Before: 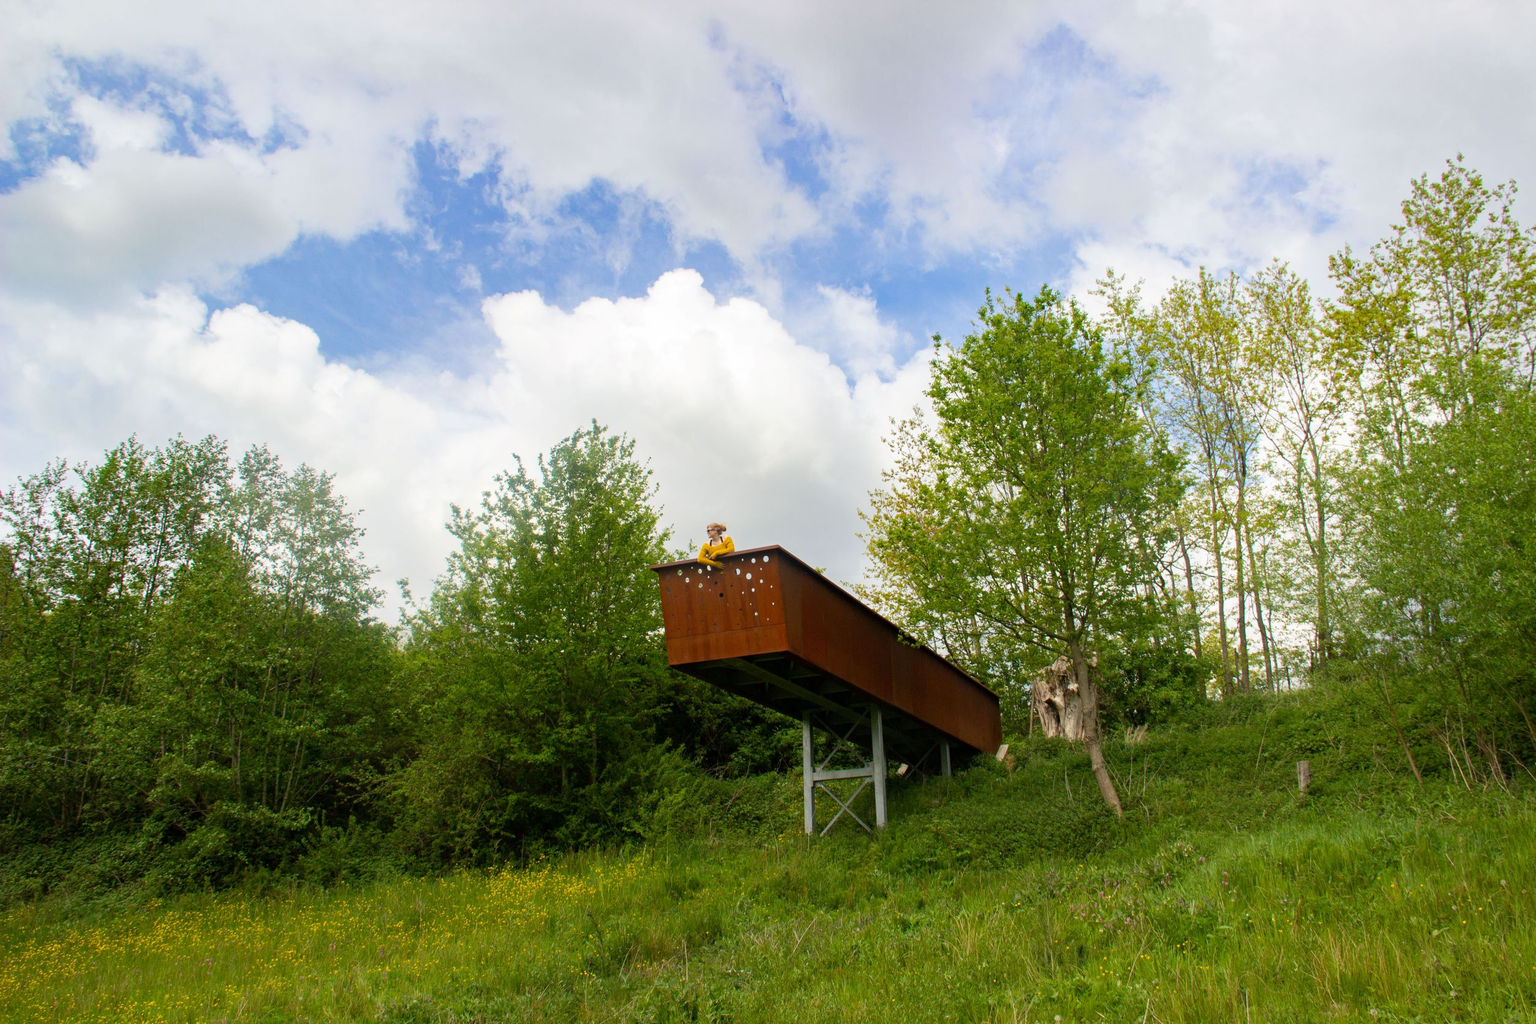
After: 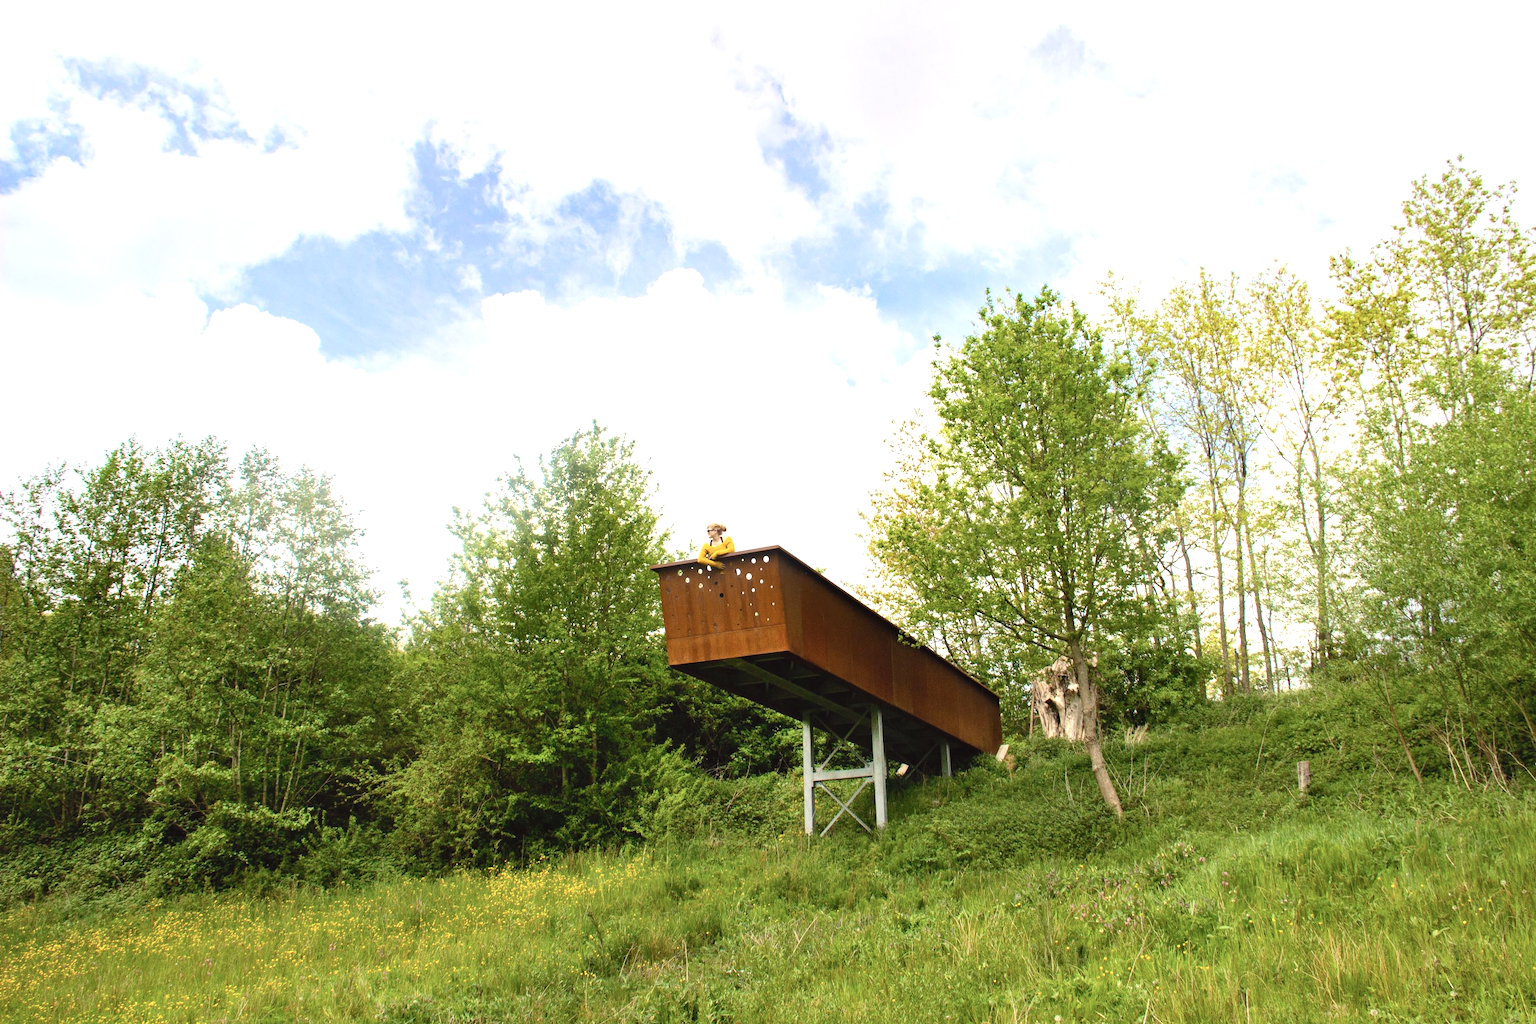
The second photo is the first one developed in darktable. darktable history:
shadows and highlights: radius 110.86, shadows 51.09, white point adjustment 9.16, highlights -4.17, highlights color adjustment 32.2%, soften with gaussian
tone curve: curves: ch0 [(0.003, 0.029) (0.202, 0.232) (0.46, 0.56) (0.611, 0.739) (0.843, 0.941) (1, 0.99)]; ch1 [(0, 0) (0.35, 0.356) (0.45, 0.453) (0.508, 0.515) (0.617, 0.601) (1, 1)]; ch2 [(0, 0) (0.456, 0.469) (0.5, 0.5) (0.556, 0.566) (0.635, 0.642) (1, 1)], color space Lab, independent channels, preserve colors none
